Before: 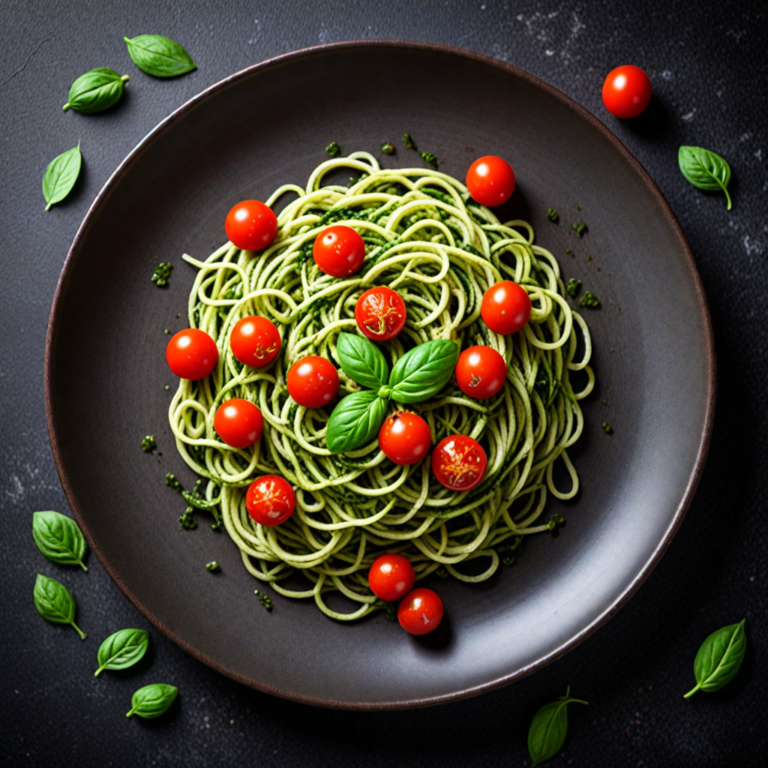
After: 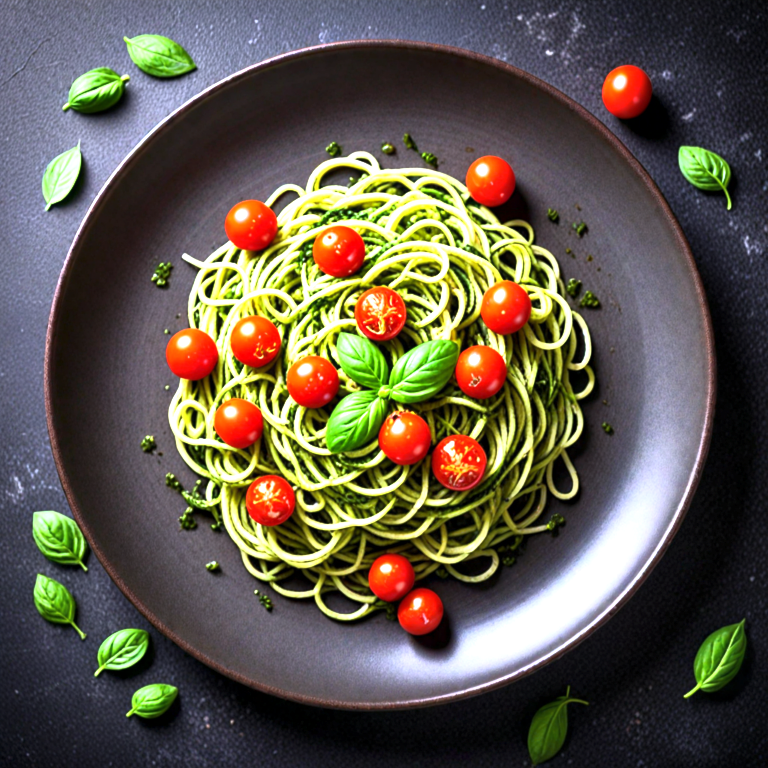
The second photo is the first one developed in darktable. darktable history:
exposure: black level correction 0, exposure 1.2 EV, compensate exposure bias true, compensate highlight preservation false
white balance: red 1.004, blue 1.096
local contrast: mode bilateral grid, contrast 20, coarseness 50, detail 120%, midtone range 0.2
base curve: curves: ch0 [(0, 0) (0.257, 0.25) (0.482, 0.586) (0.757, 0.871) (1, 1)]
